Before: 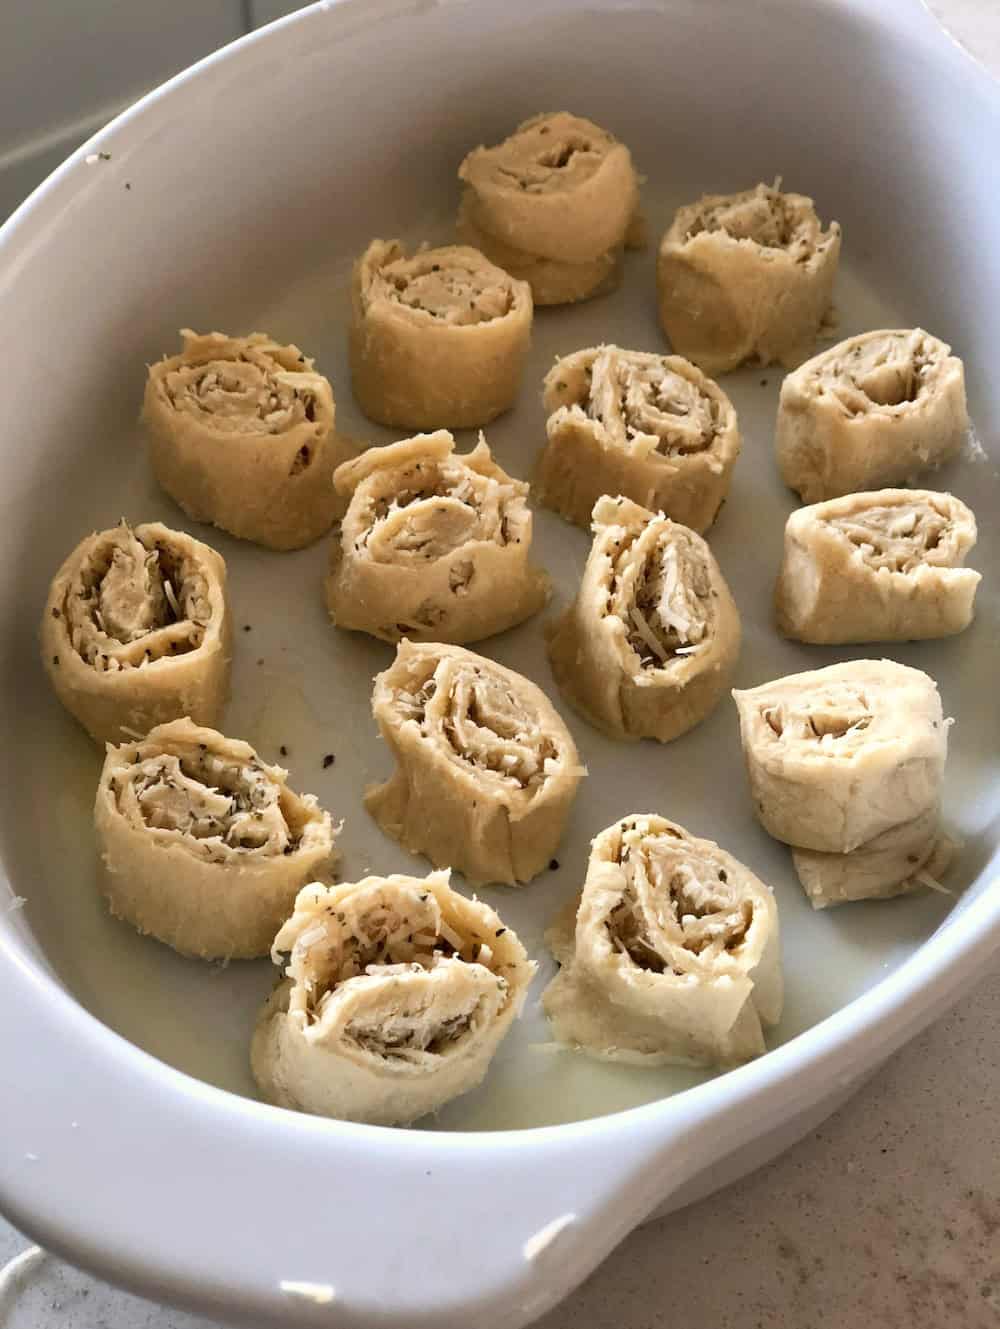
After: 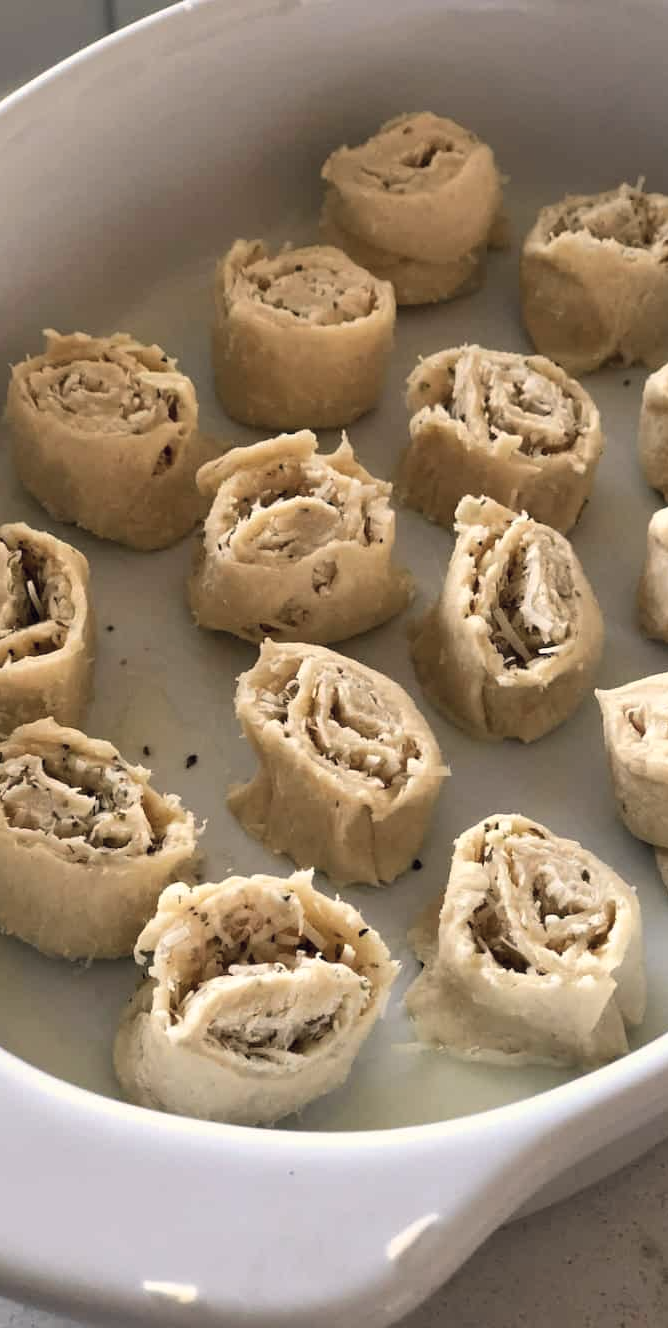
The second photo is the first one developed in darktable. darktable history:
crop and rotate: left 13.728%, right 19.453%
color correction: highlights a* 2.91, highlights b* 5.02, shadows a* -2.17, shadows b* -4.87, saturation 0.79
